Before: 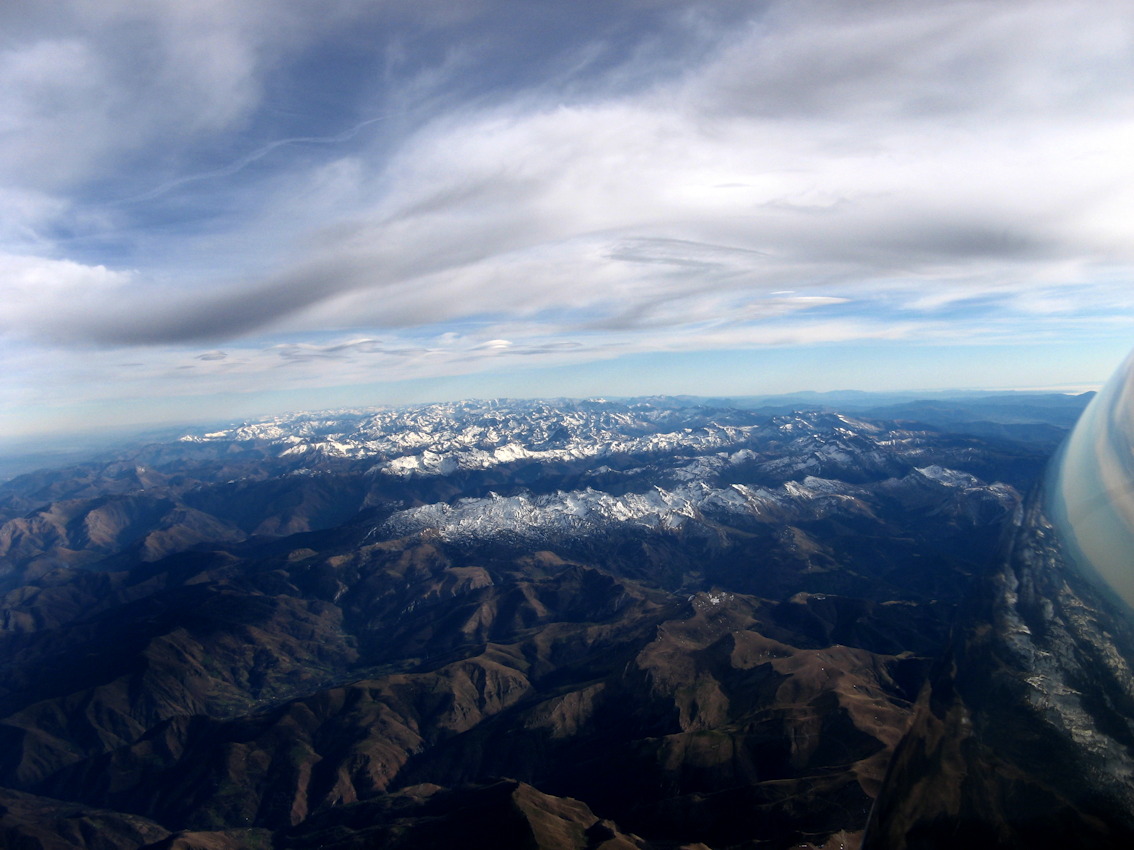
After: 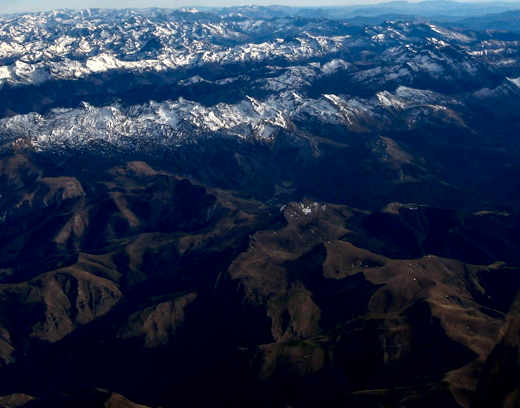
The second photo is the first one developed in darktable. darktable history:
local contrast: highlights 99%, shadows 86%, detail 160%, midtone range 0.2
contrast equalizer: y [[0.5, 0.488, 0.462, 0.461, 0.491, 0.5], [0.5 ×6], [0.5 ×6], [0 ×6], [0 ×6]], mix -0.19
crop: left 35.986%, top 45.898%, right 18.077%, bottom 6.03%
contrast brightness saturation: contrast 0.118, brightness -0.121, saturation 0.196
